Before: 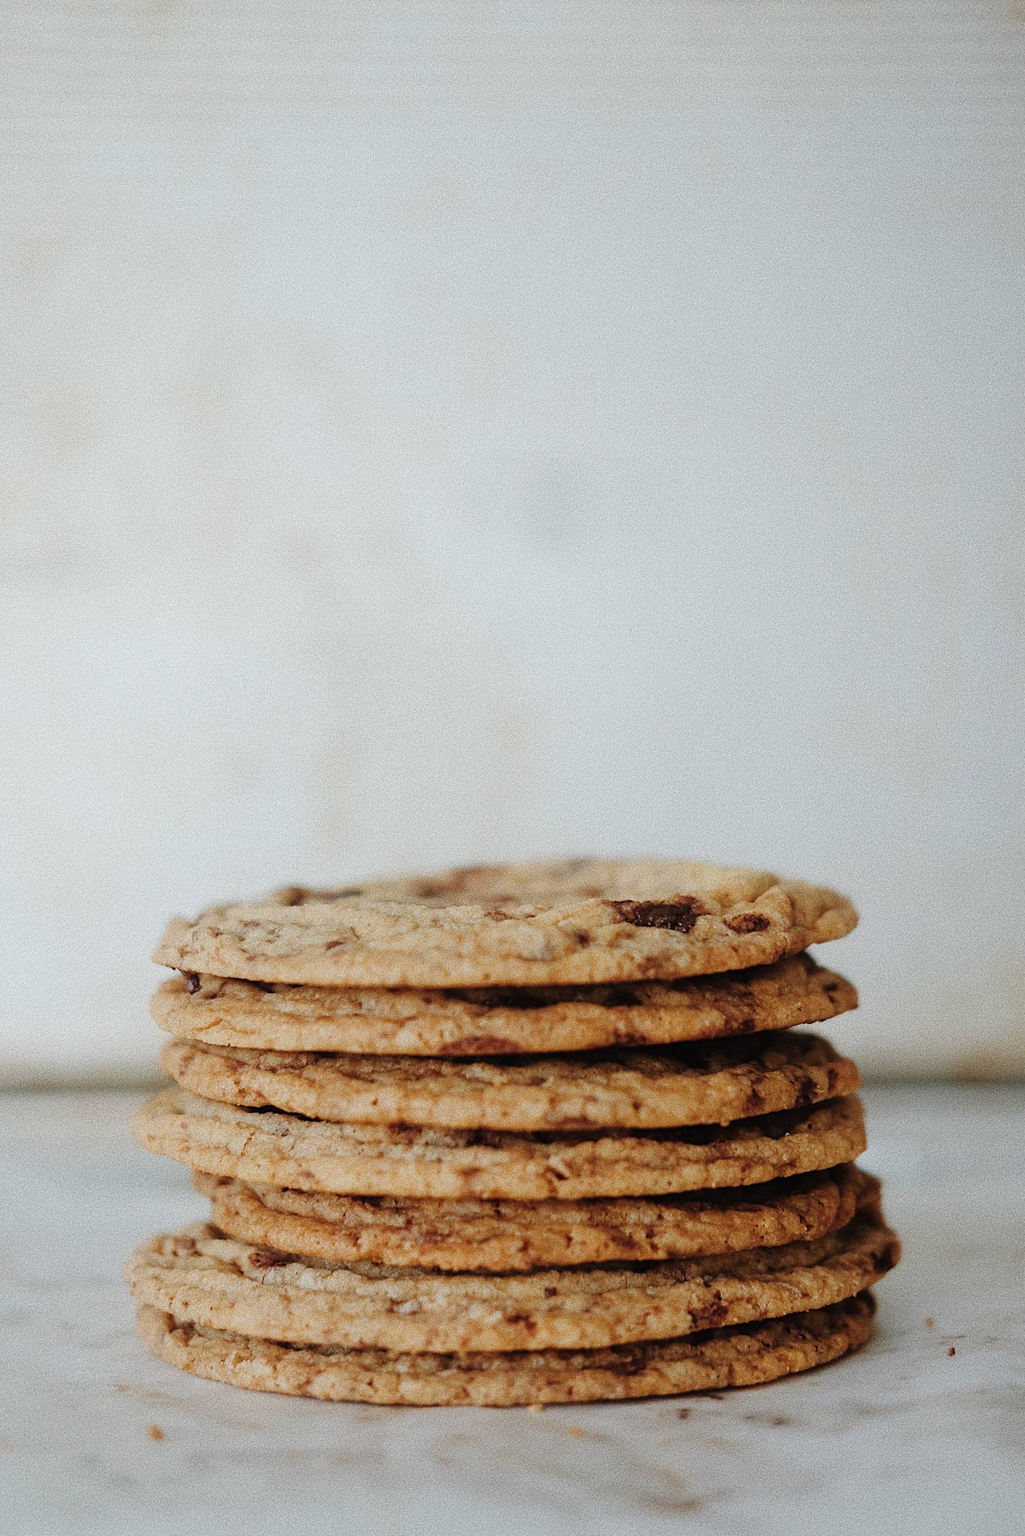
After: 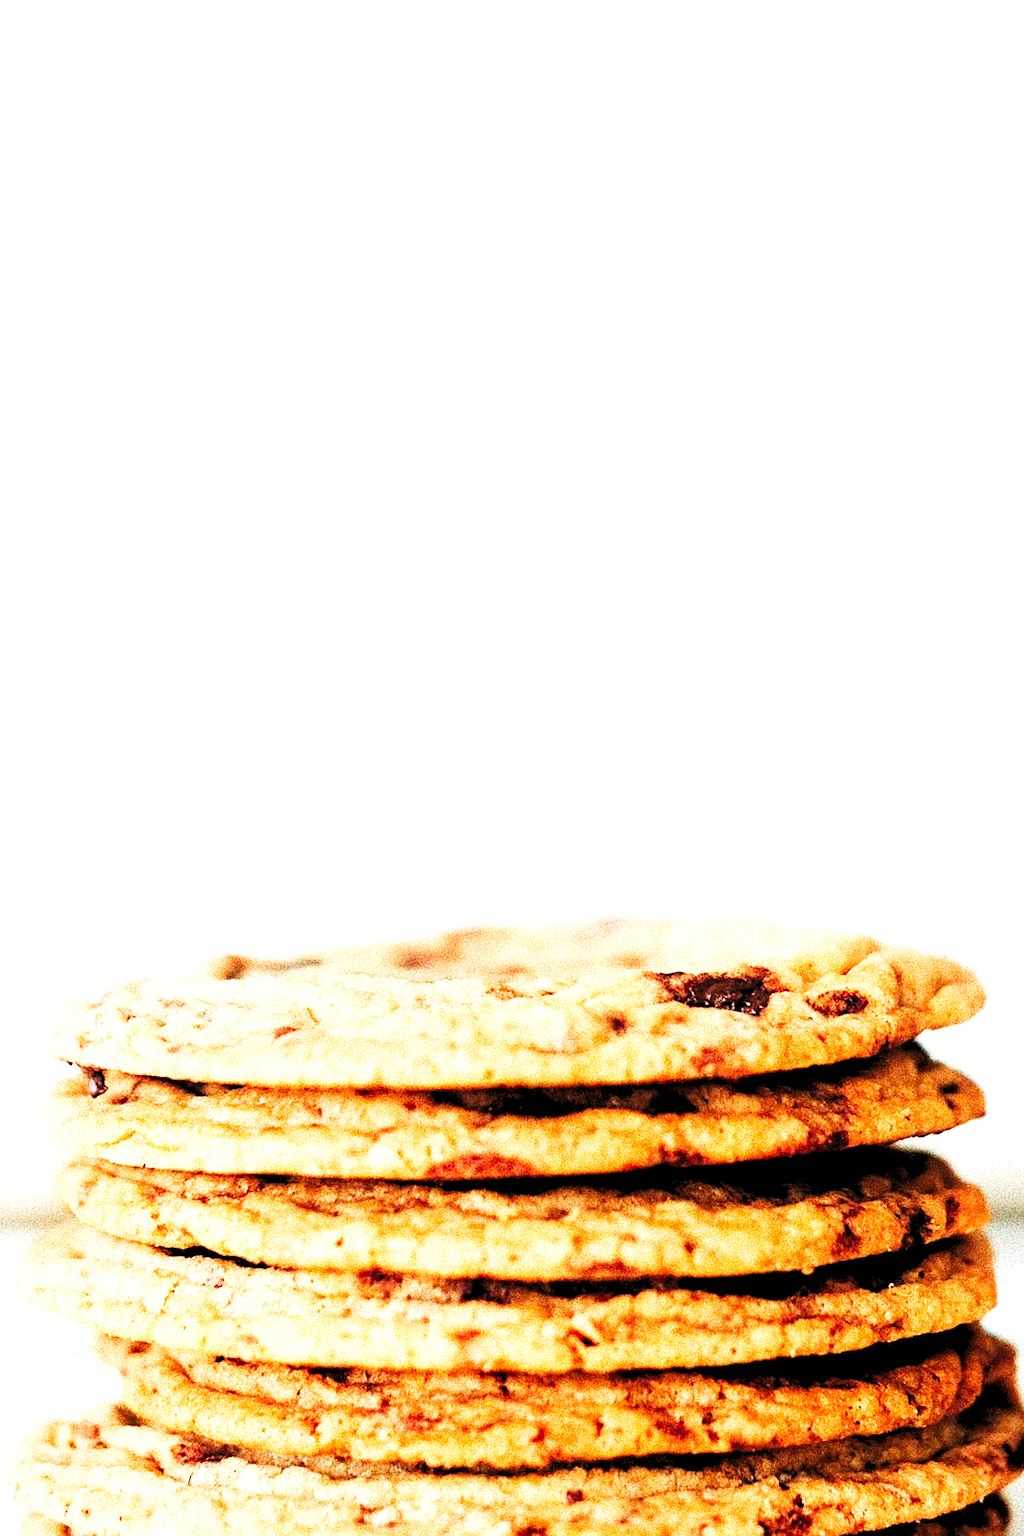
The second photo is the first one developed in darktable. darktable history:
levels: black 3.83%, white 90.64%, levels [0.044, 0.416, 0.908]
base curve: curves: ch0 [(0, 0) (0.007, 0.004) (0.027, 0.03) (0.046, 0.07) (0.207, 0.54) (0.442, 0.872) (0.673, 0.972) (1, 1)], preserve colors none
crop and rotate: left 11.831%, top 11.346%, right 13.429%, bottom 13.899%
